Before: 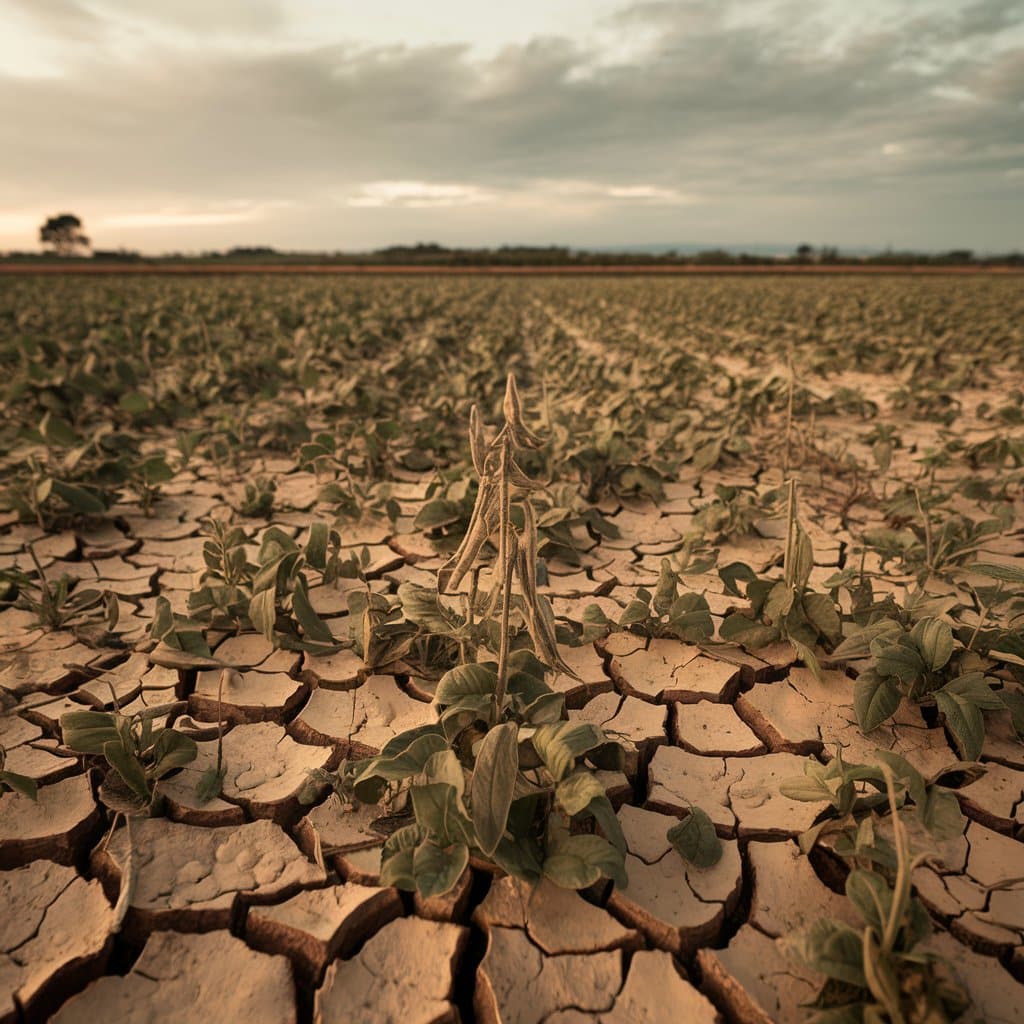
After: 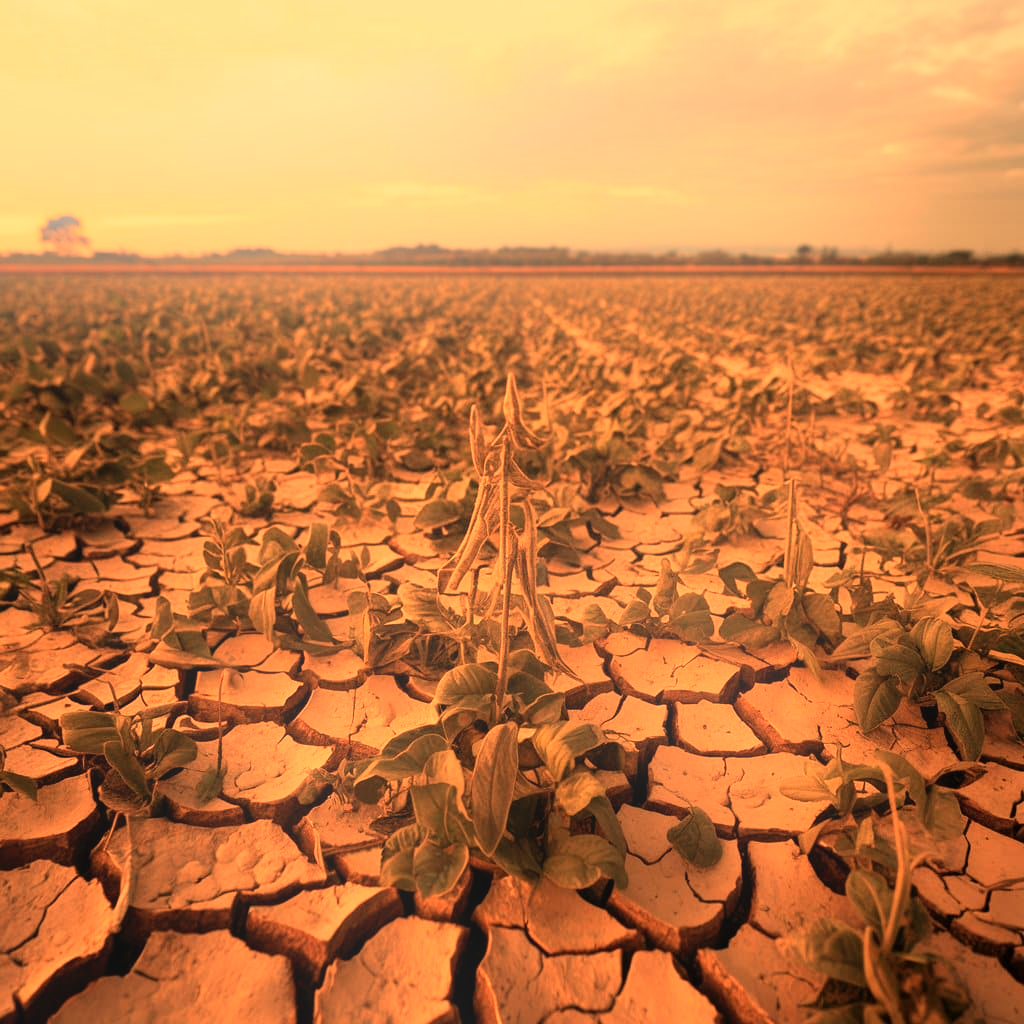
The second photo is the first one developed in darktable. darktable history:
white balance: red 1.467, blue 0.684
bloom: on, module defaults
